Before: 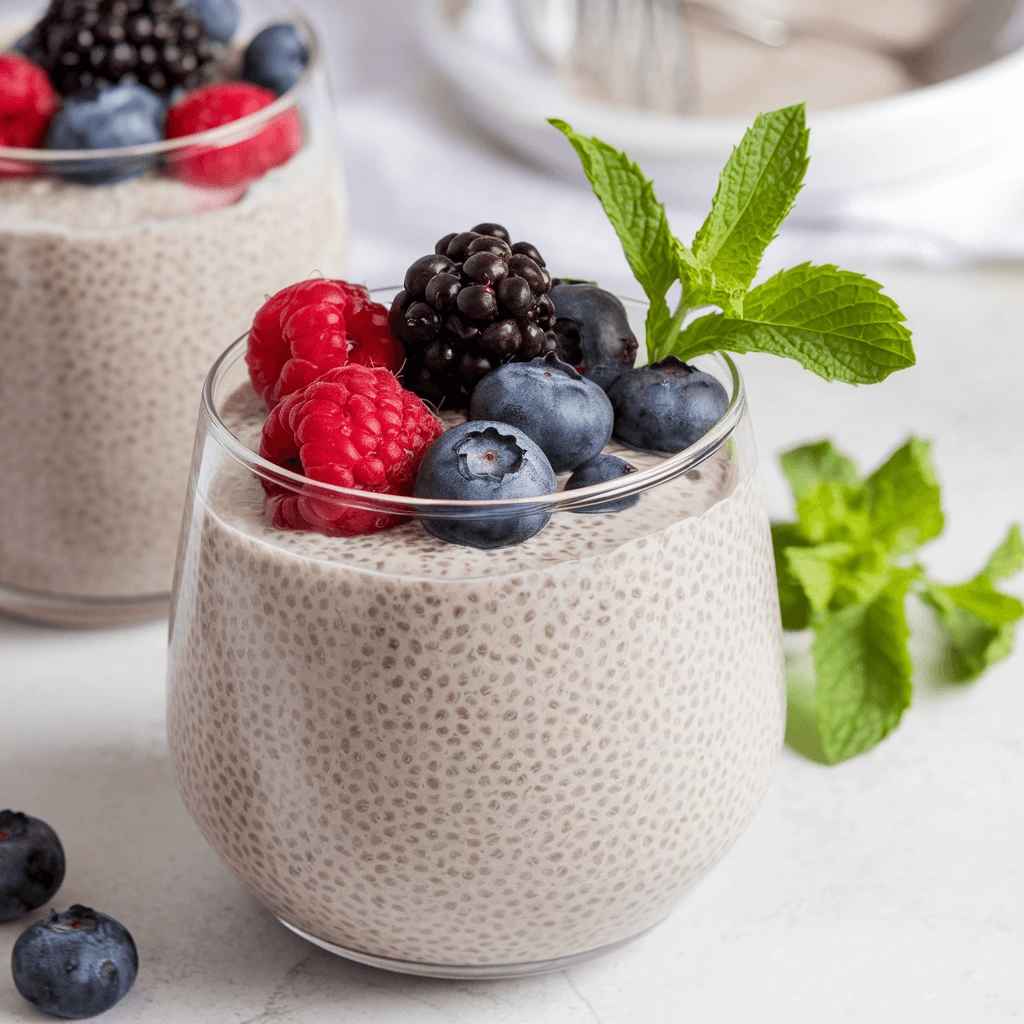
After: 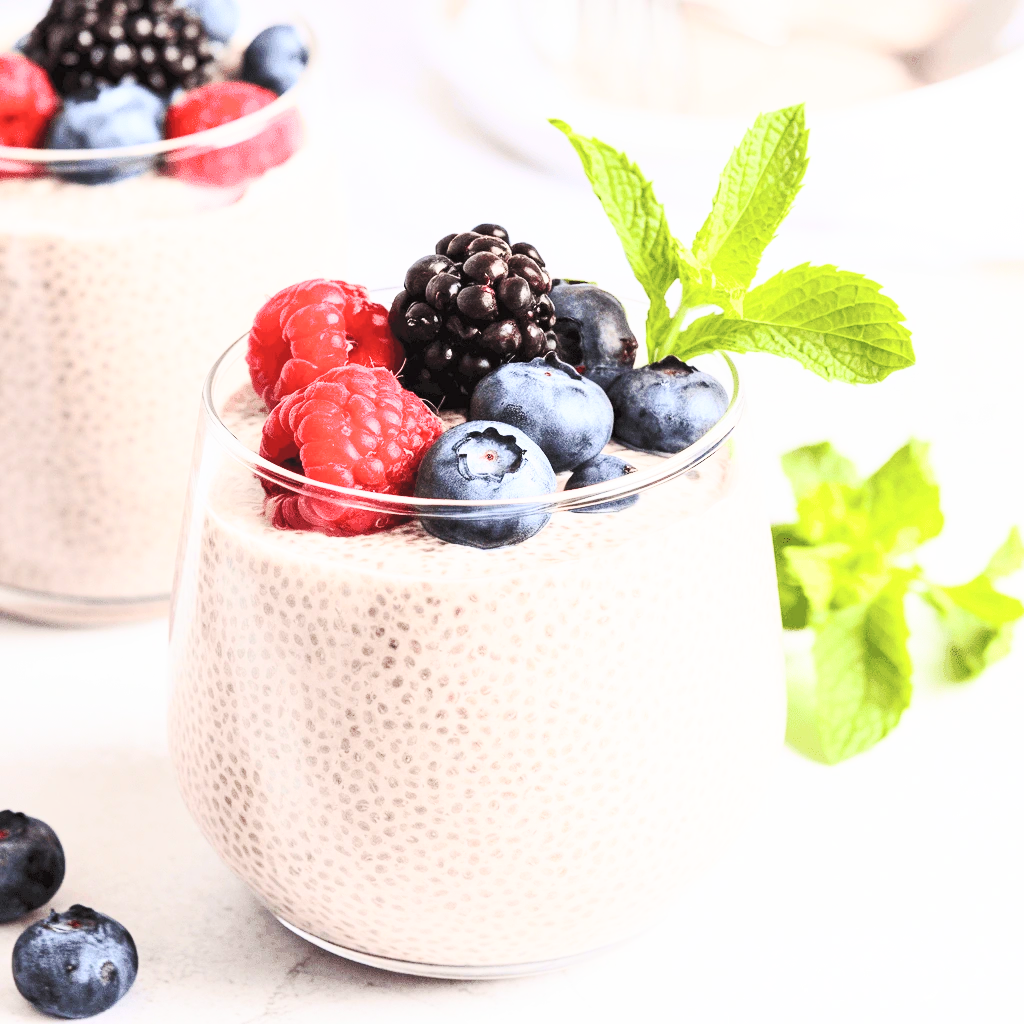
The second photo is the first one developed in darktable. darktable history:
base curve: curves: ch0 [(0, 0) (0.028, 0.03) (0.121, 0.232) (0.46, 0.748) (0.859, 0.968) (1, 1)], preserve colors none
contrast brightness saturation: contrast 0.39, brightness 0.53
